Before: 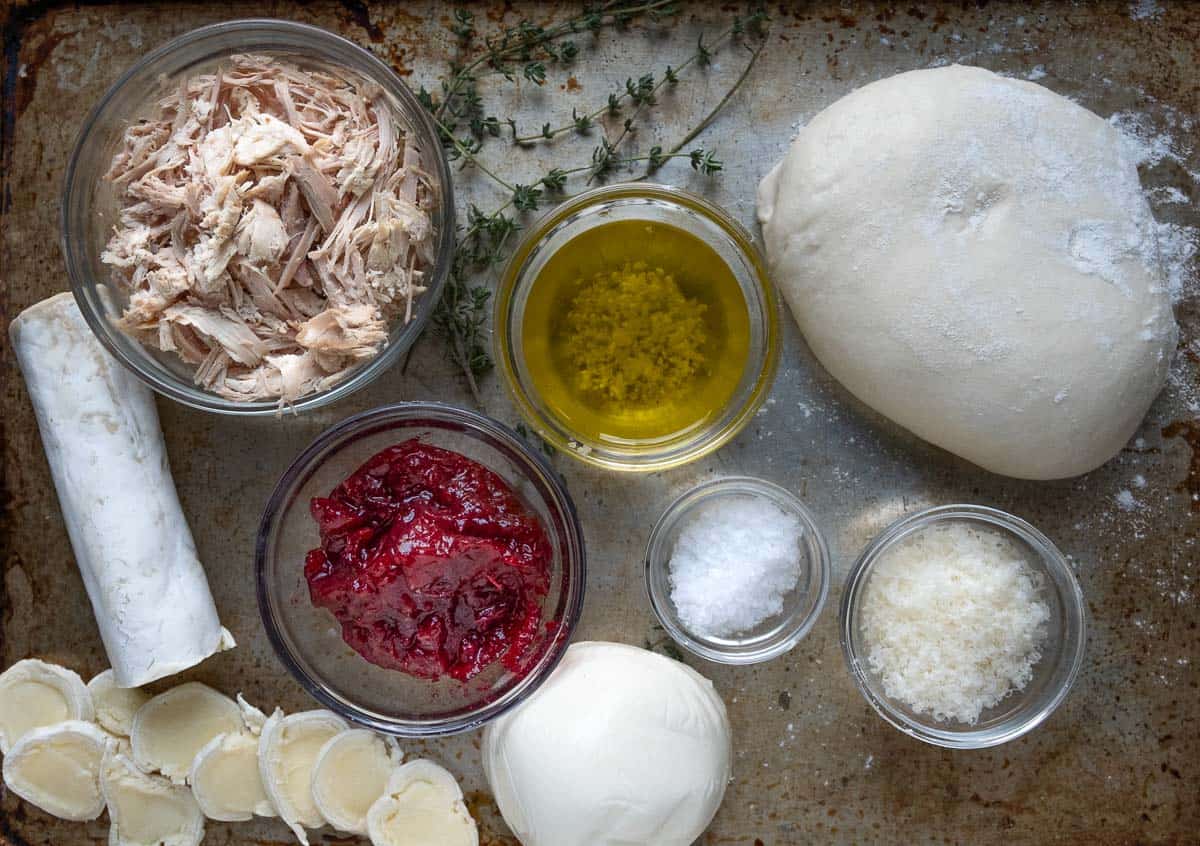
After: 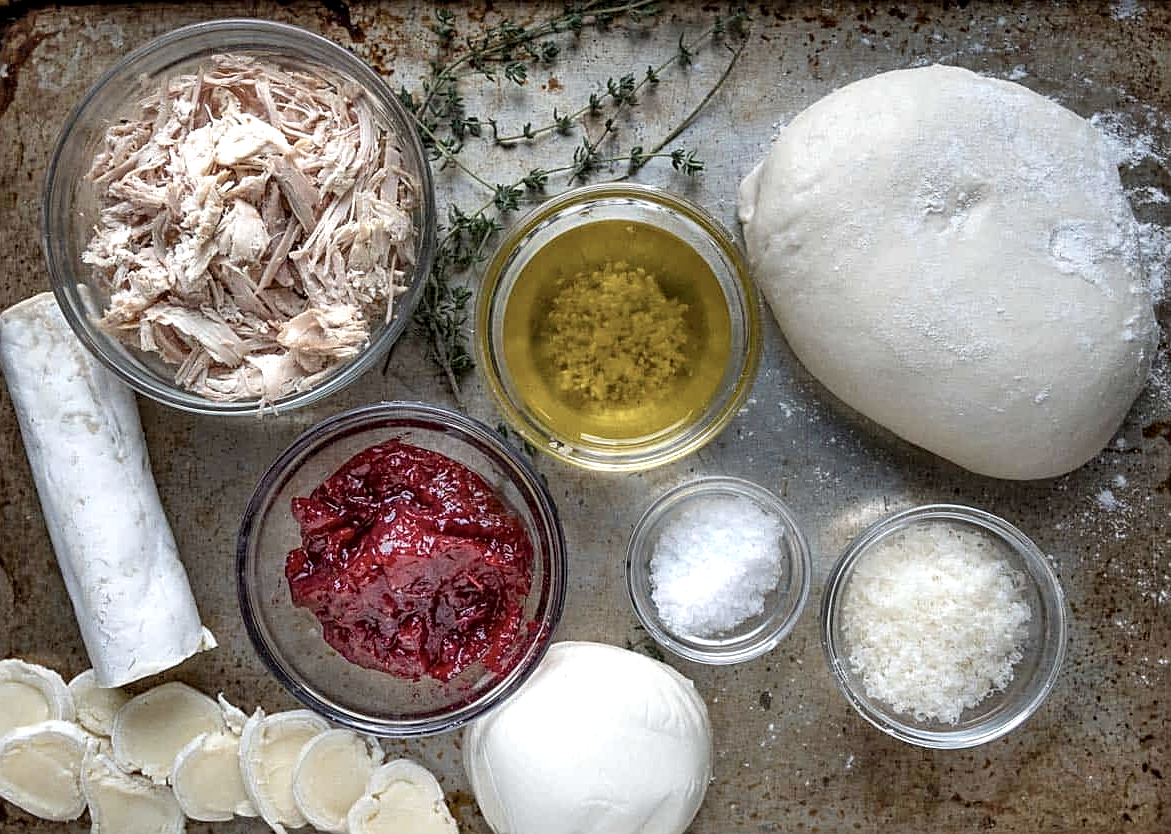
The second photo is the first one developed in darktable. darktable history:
crop and rotate: left 1.601%, right 0.772%, bottom 1.317%
local contrast: detail 135%, midtone range 0.747
sharpen: on, module defaults
tone equalizer: -7 EV 0.146 EV, -6 EV 0.595 EV, -5 EV 1.19 EV, -4 EV 1.32 EV, -3 EV 1.18 EV, -2 EV 0.6 EV, -1 EV 0.146 EV, smoothing diameter 24.88%, edges refinement/feathering 6.61, preserve details guided filter
color correction: highlights b* -0.007, saturation 0.774
